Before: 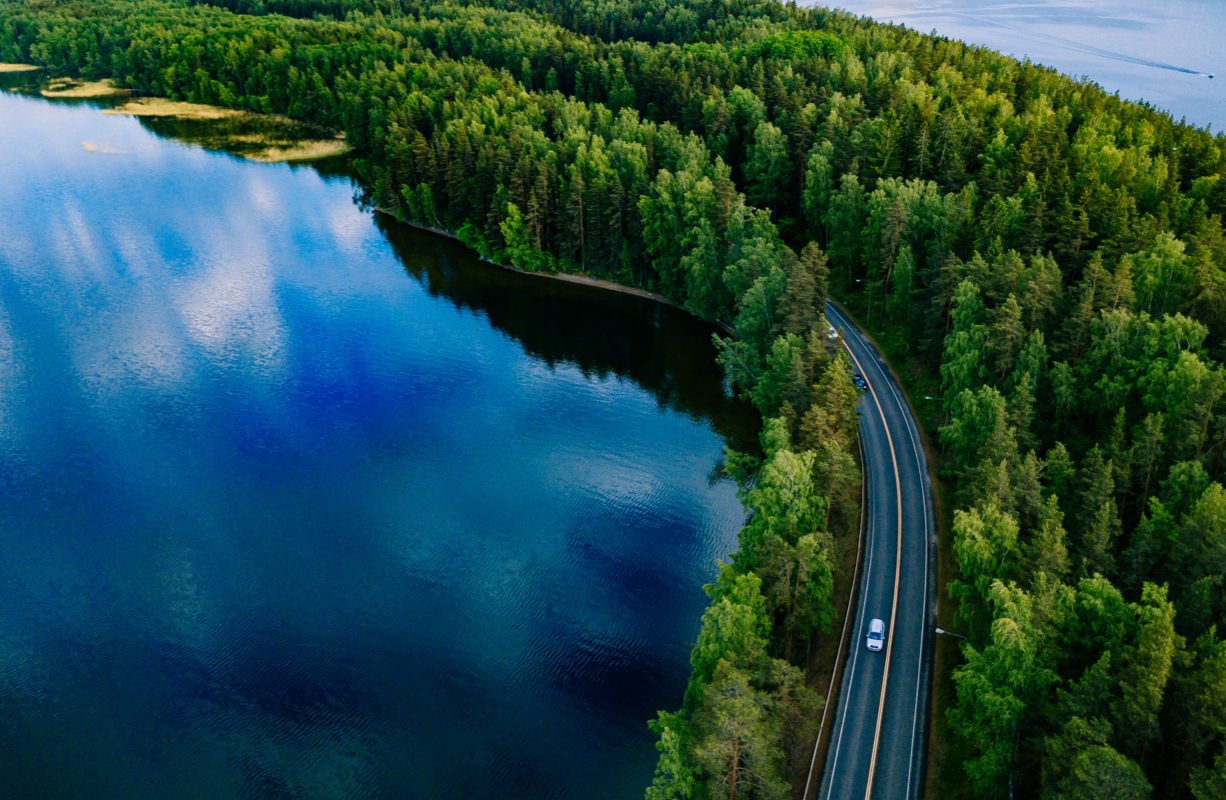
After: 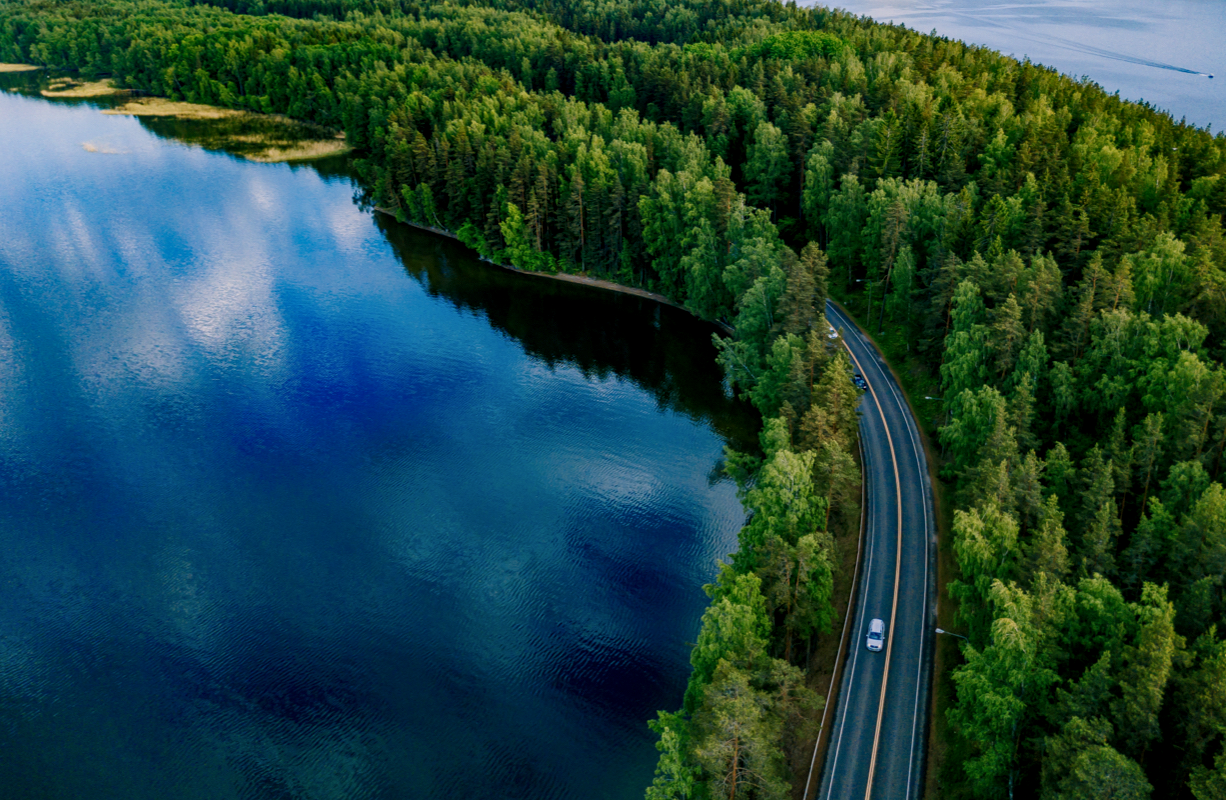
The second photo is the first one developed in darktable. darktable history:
local contrast: on, module defaults
tone equalizer: -8 EV 0.211 EV, -7 EV 0.438 EV, -6 EV 0.414 EV, -5 EV 0.278 EV, -3 EV -0.246 EV, -2 EV -0.441 EV, -1 EV -0.393 EV, +0 EV -0.253 EV
